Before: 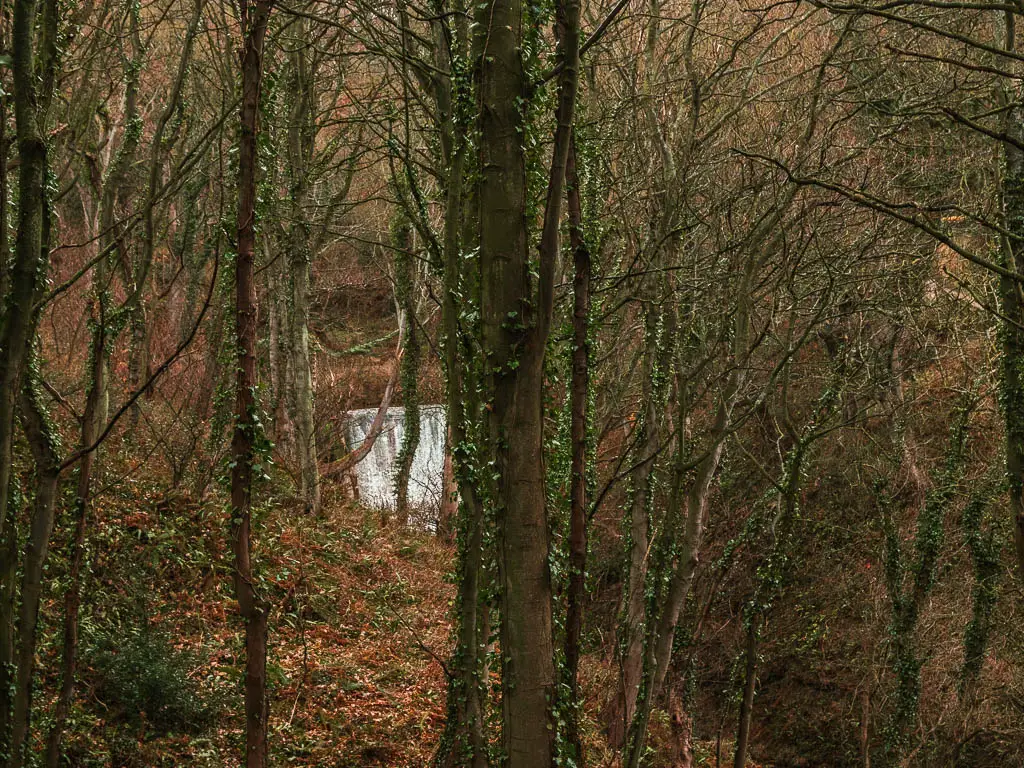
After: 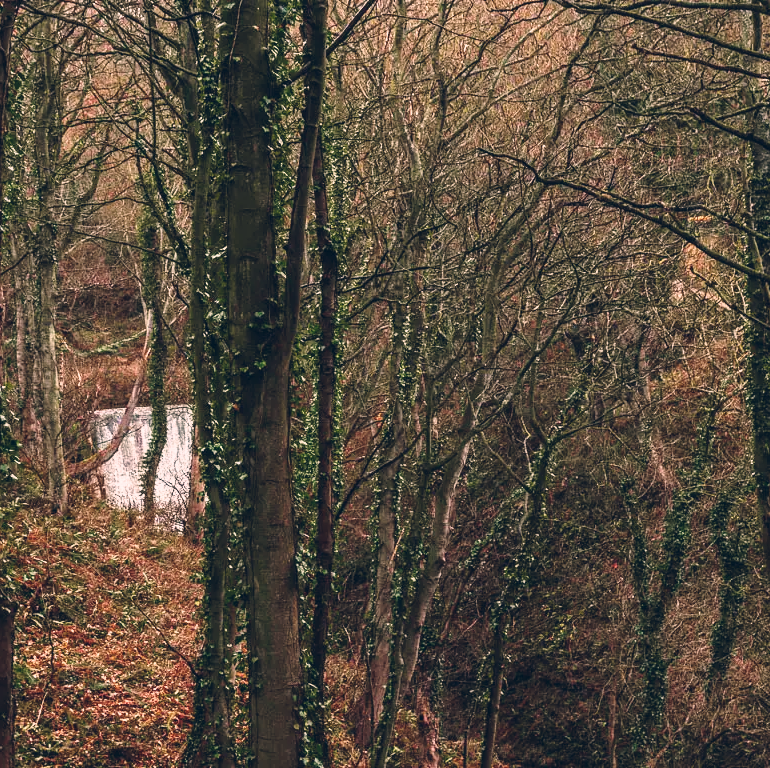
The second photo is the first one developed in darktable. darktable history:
exposure: black level correction -0.015, compensate exposure bias true, compensate highlight preservation false
color correction: highlights a* 13.83, highlights b* 6.07, shadows a* -4.9, shadows b* -15.89, saturation 0.875
tone curve: curves: ch0 [(0, 0.016) (0.11, 0.039) (0.259, 0.235) (0.383, 0.437) (0.499, 0.597) (0.733, 0.867) (0.843, 0.948) (1, 1)], preserve colors none
crop and rotate: left 24.712%
